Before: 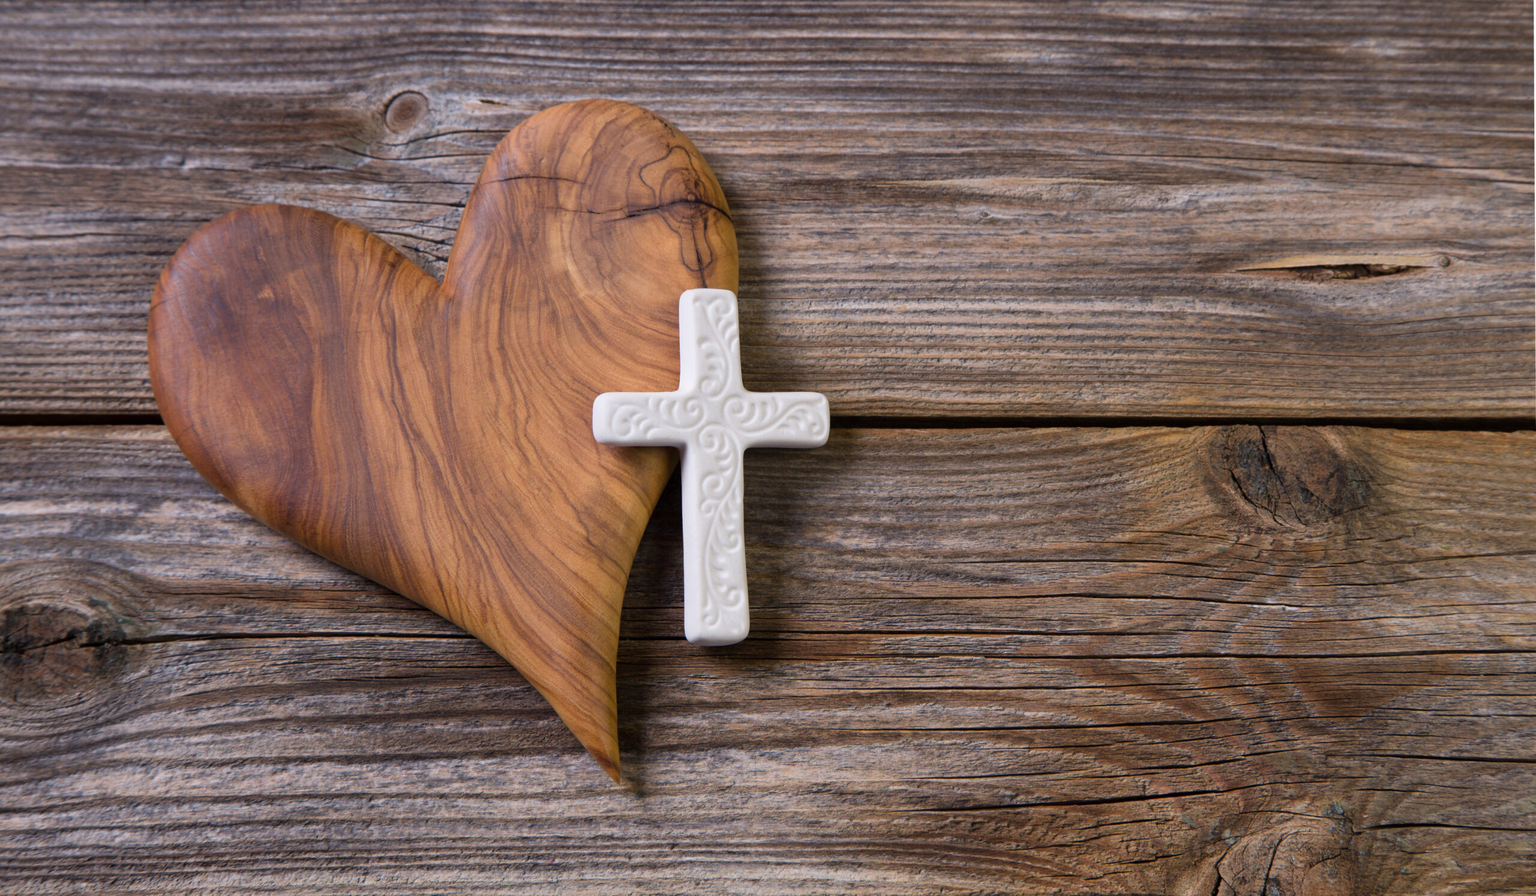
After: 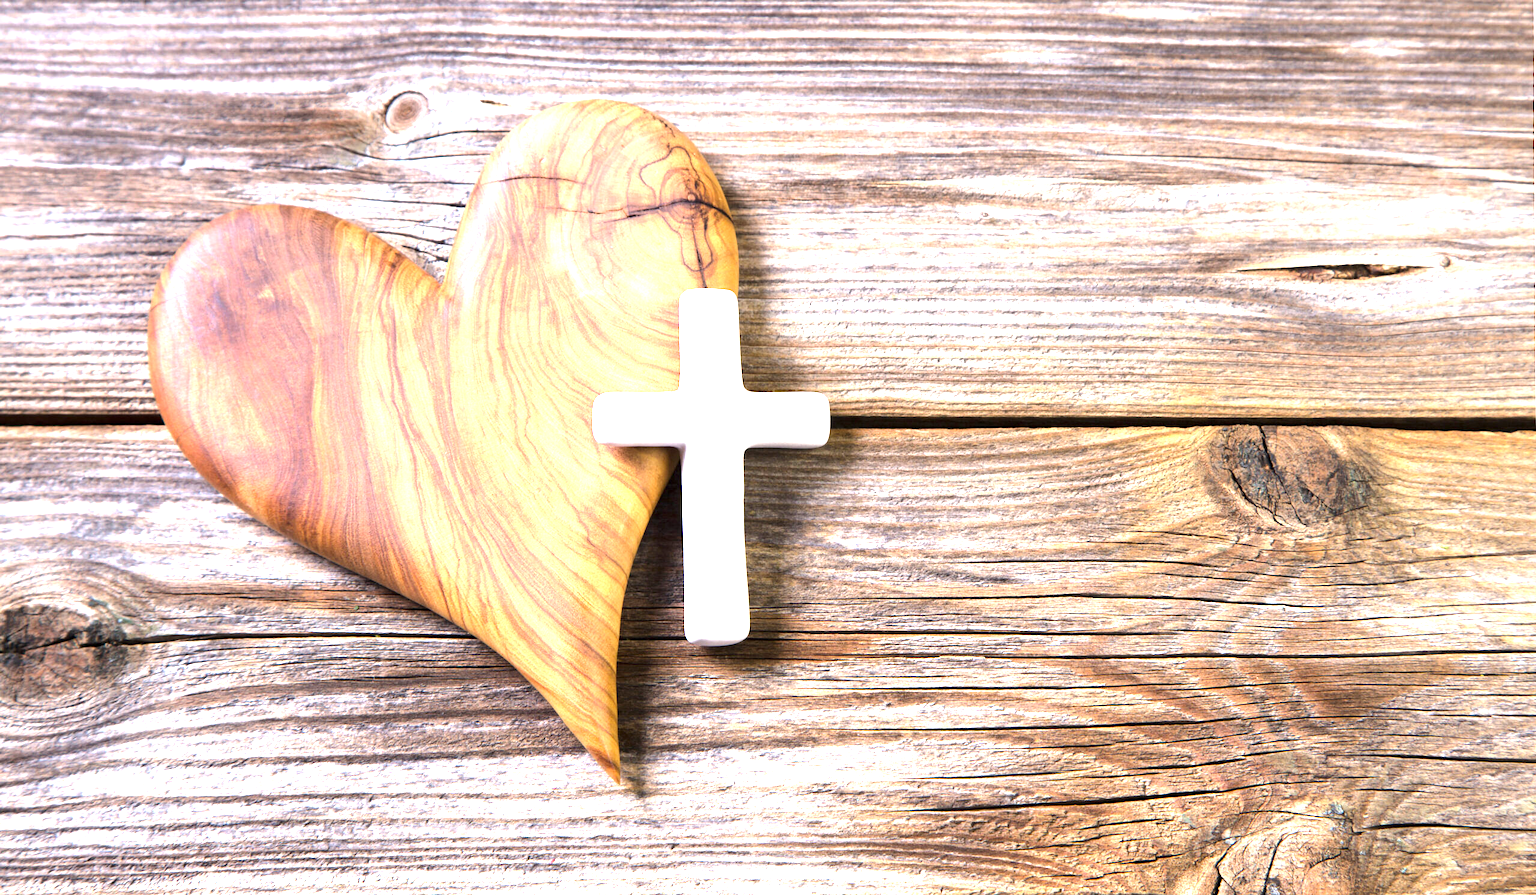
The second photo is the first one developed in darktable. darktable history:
tone equalizer: -8 EV -0.441 EV, -7 EV -0.424 EV, -6 EV -0.364 EV, -5 EV -0.227 EV, -3 EV 0.219 EV, -2 EV 0.343 EV, -1 EV 0.383 EV, +0 EV 0.425 EV, edges refinement/feathering 500, mask exposure compensation -1.57 EV, preserve details no
exposure: exposure 1.989 EV, compensate exposure bias true, compensate highlight preservation false
